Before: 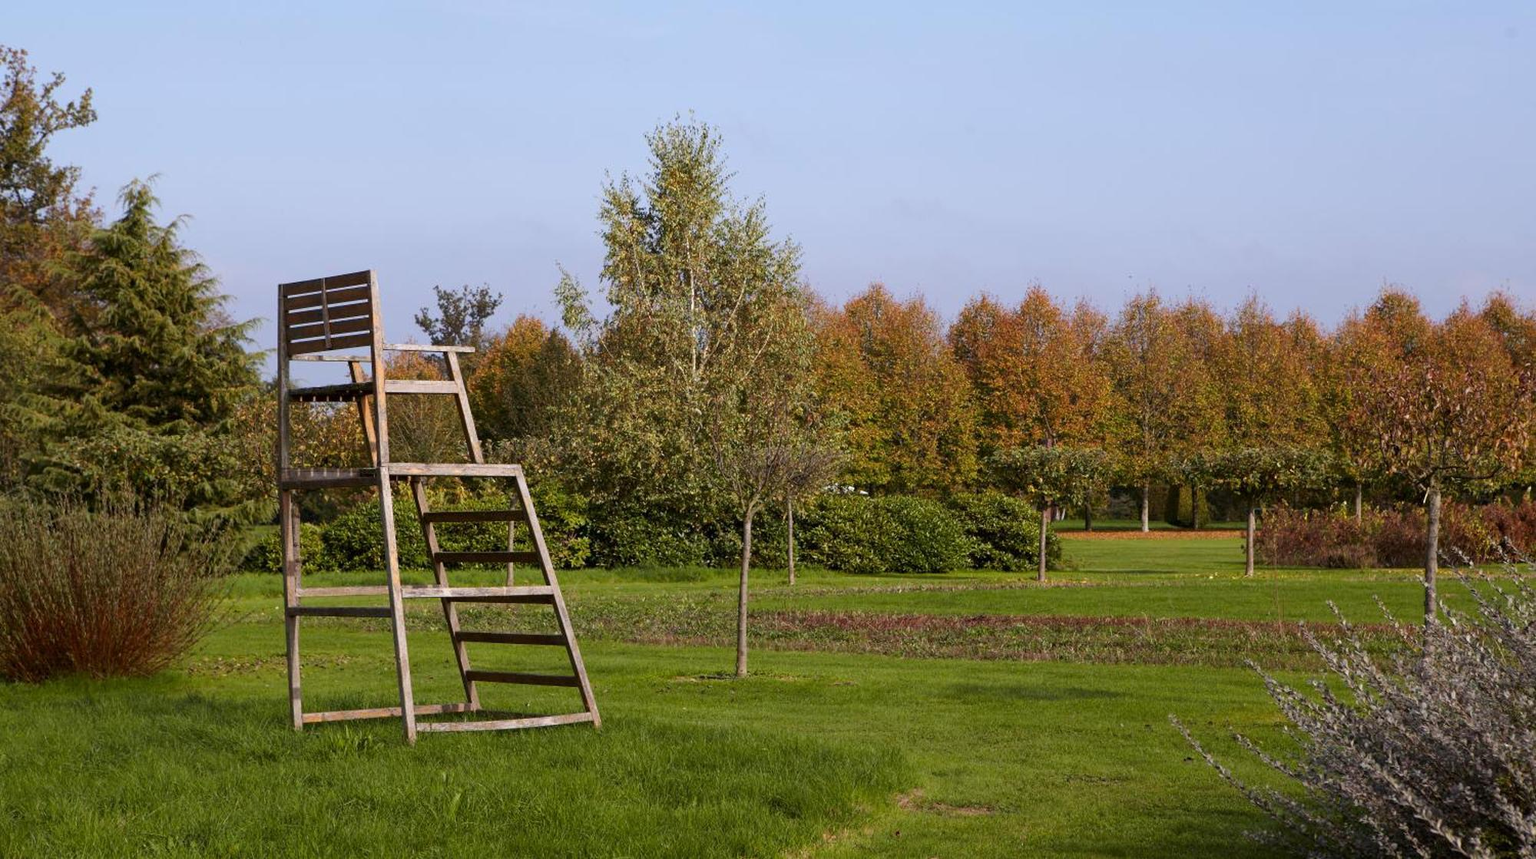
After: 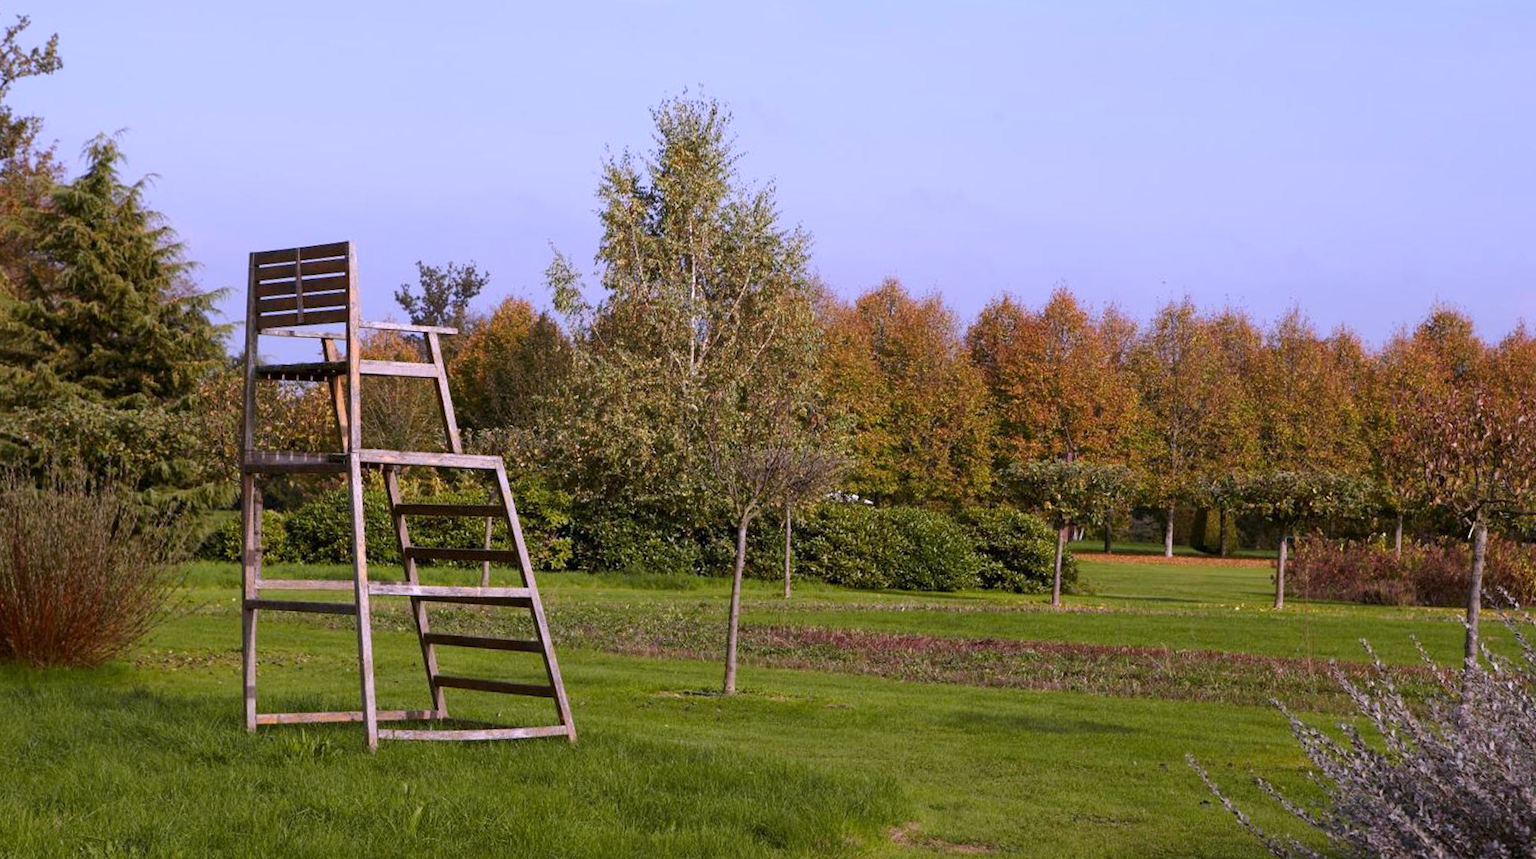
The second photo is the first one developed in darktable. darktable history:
crop and rotate: angle -2.38°
white balance: red 1.042, blue 1.17
